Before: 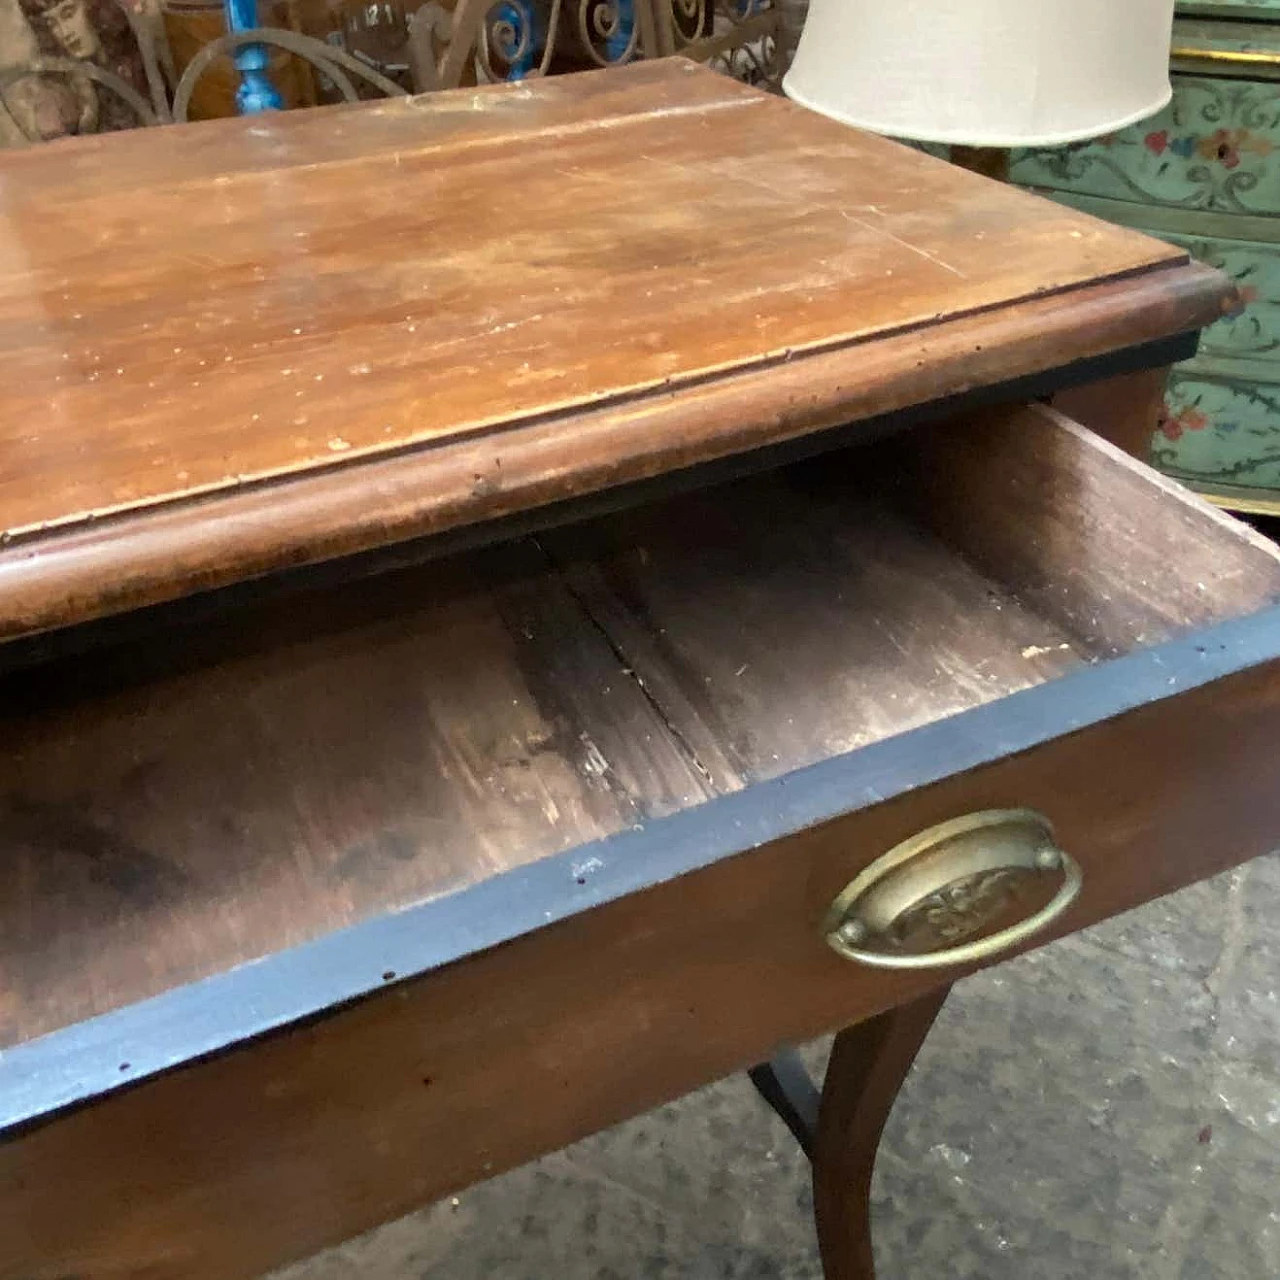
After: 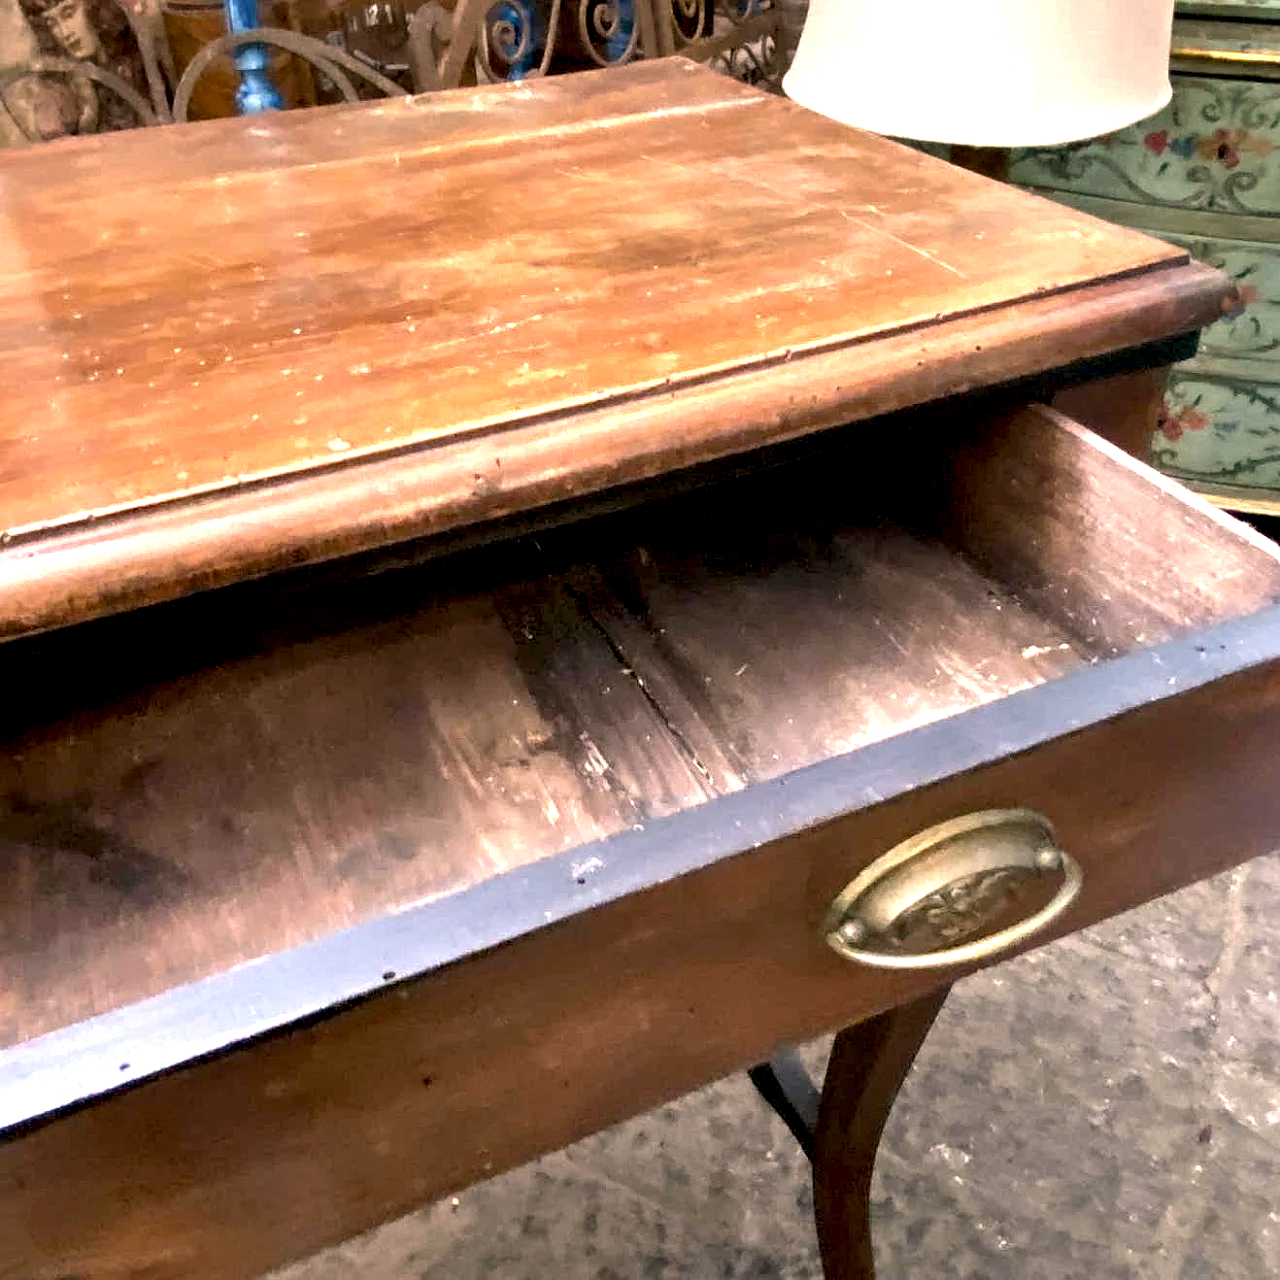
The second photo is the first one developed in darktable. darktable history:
exposure: black level correction 0.003, exposure 0.383 EV, compensate highlight preservation false
color correction: highlights a* 12.28, highlights b* 5.45
local contrast: highlights 174%, shadows 116%, detail 140%, midtone range 0.26
shadows and highlights: soften with gaussian
